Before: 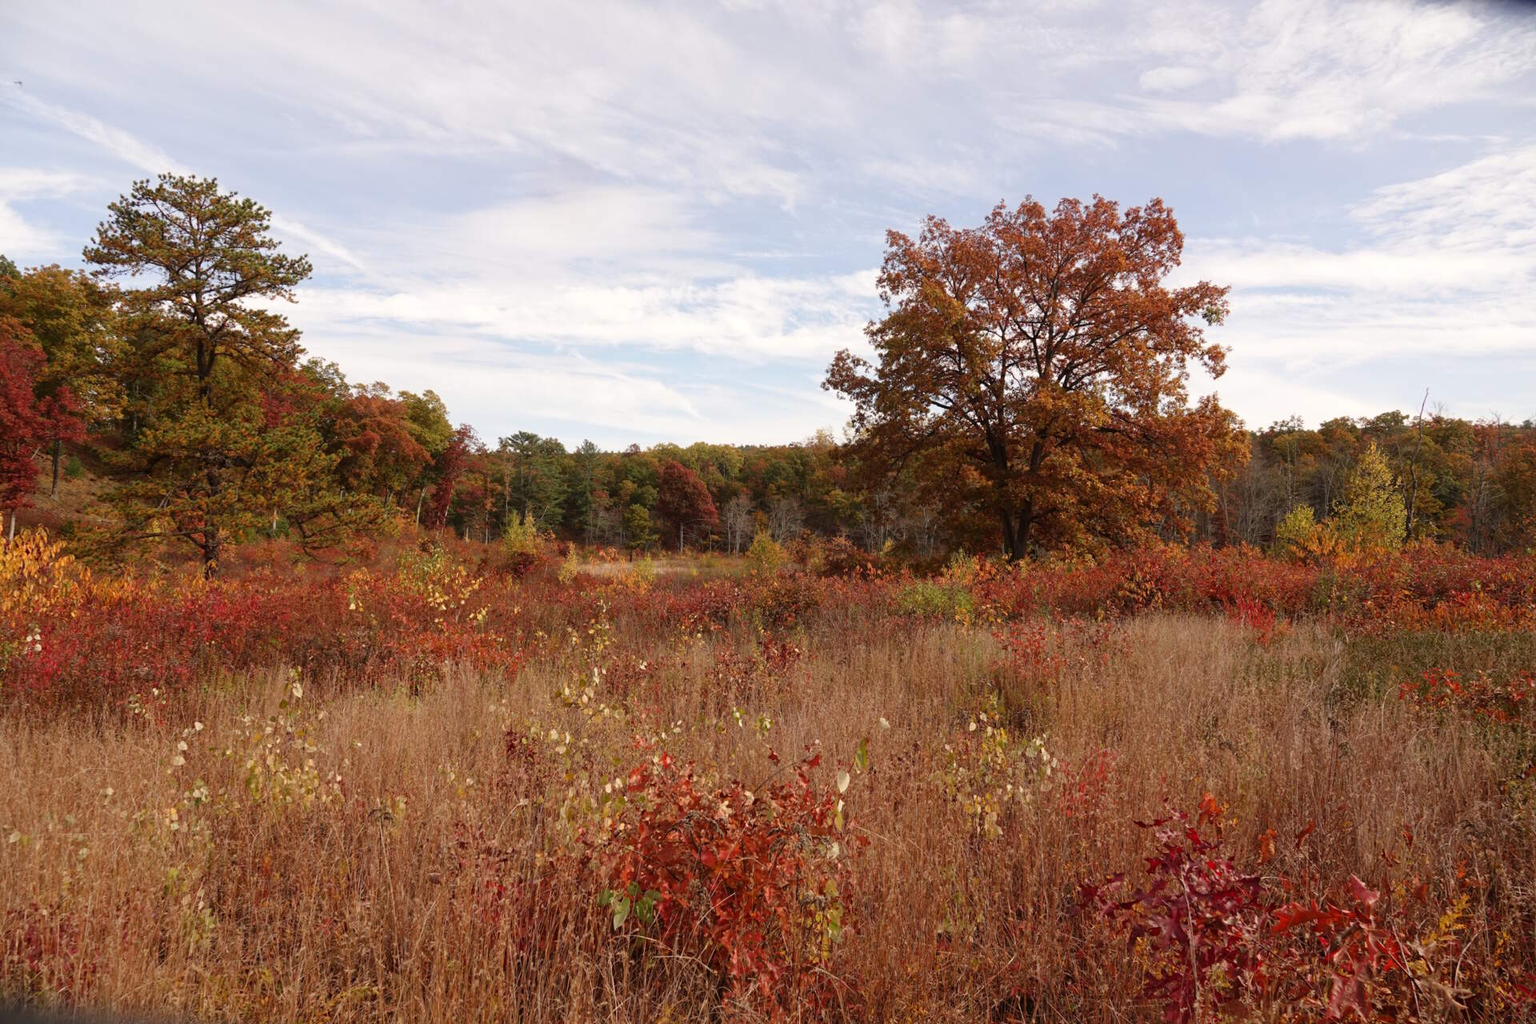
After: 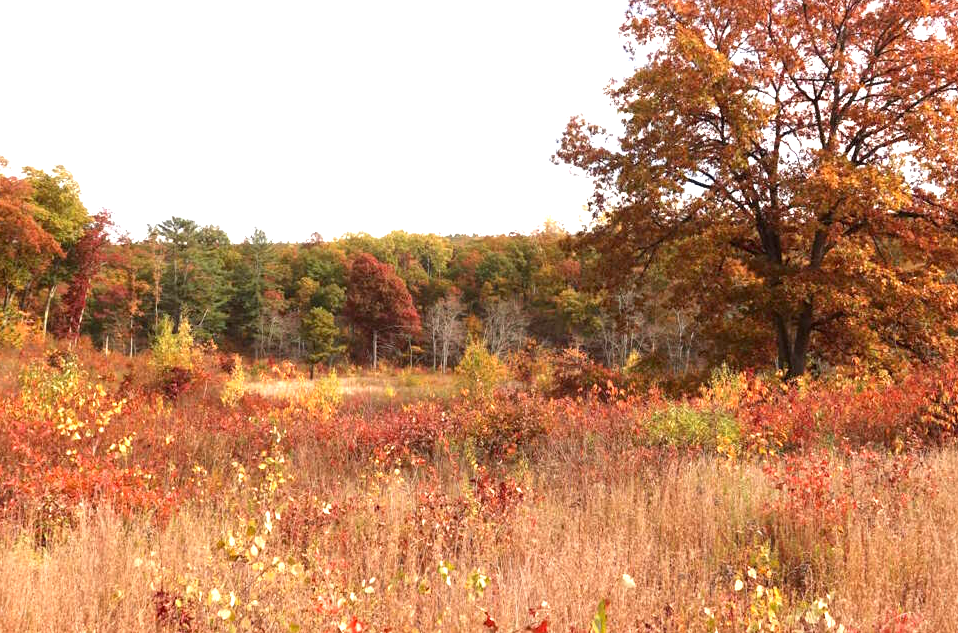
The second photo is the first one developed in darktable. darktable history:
exposure: black level correction 0.001, exposure 1.398 EV, compensate highlight preservation false
crop: left 24.844%, top 25.235%, right 25.248%, bottom 25.273%
